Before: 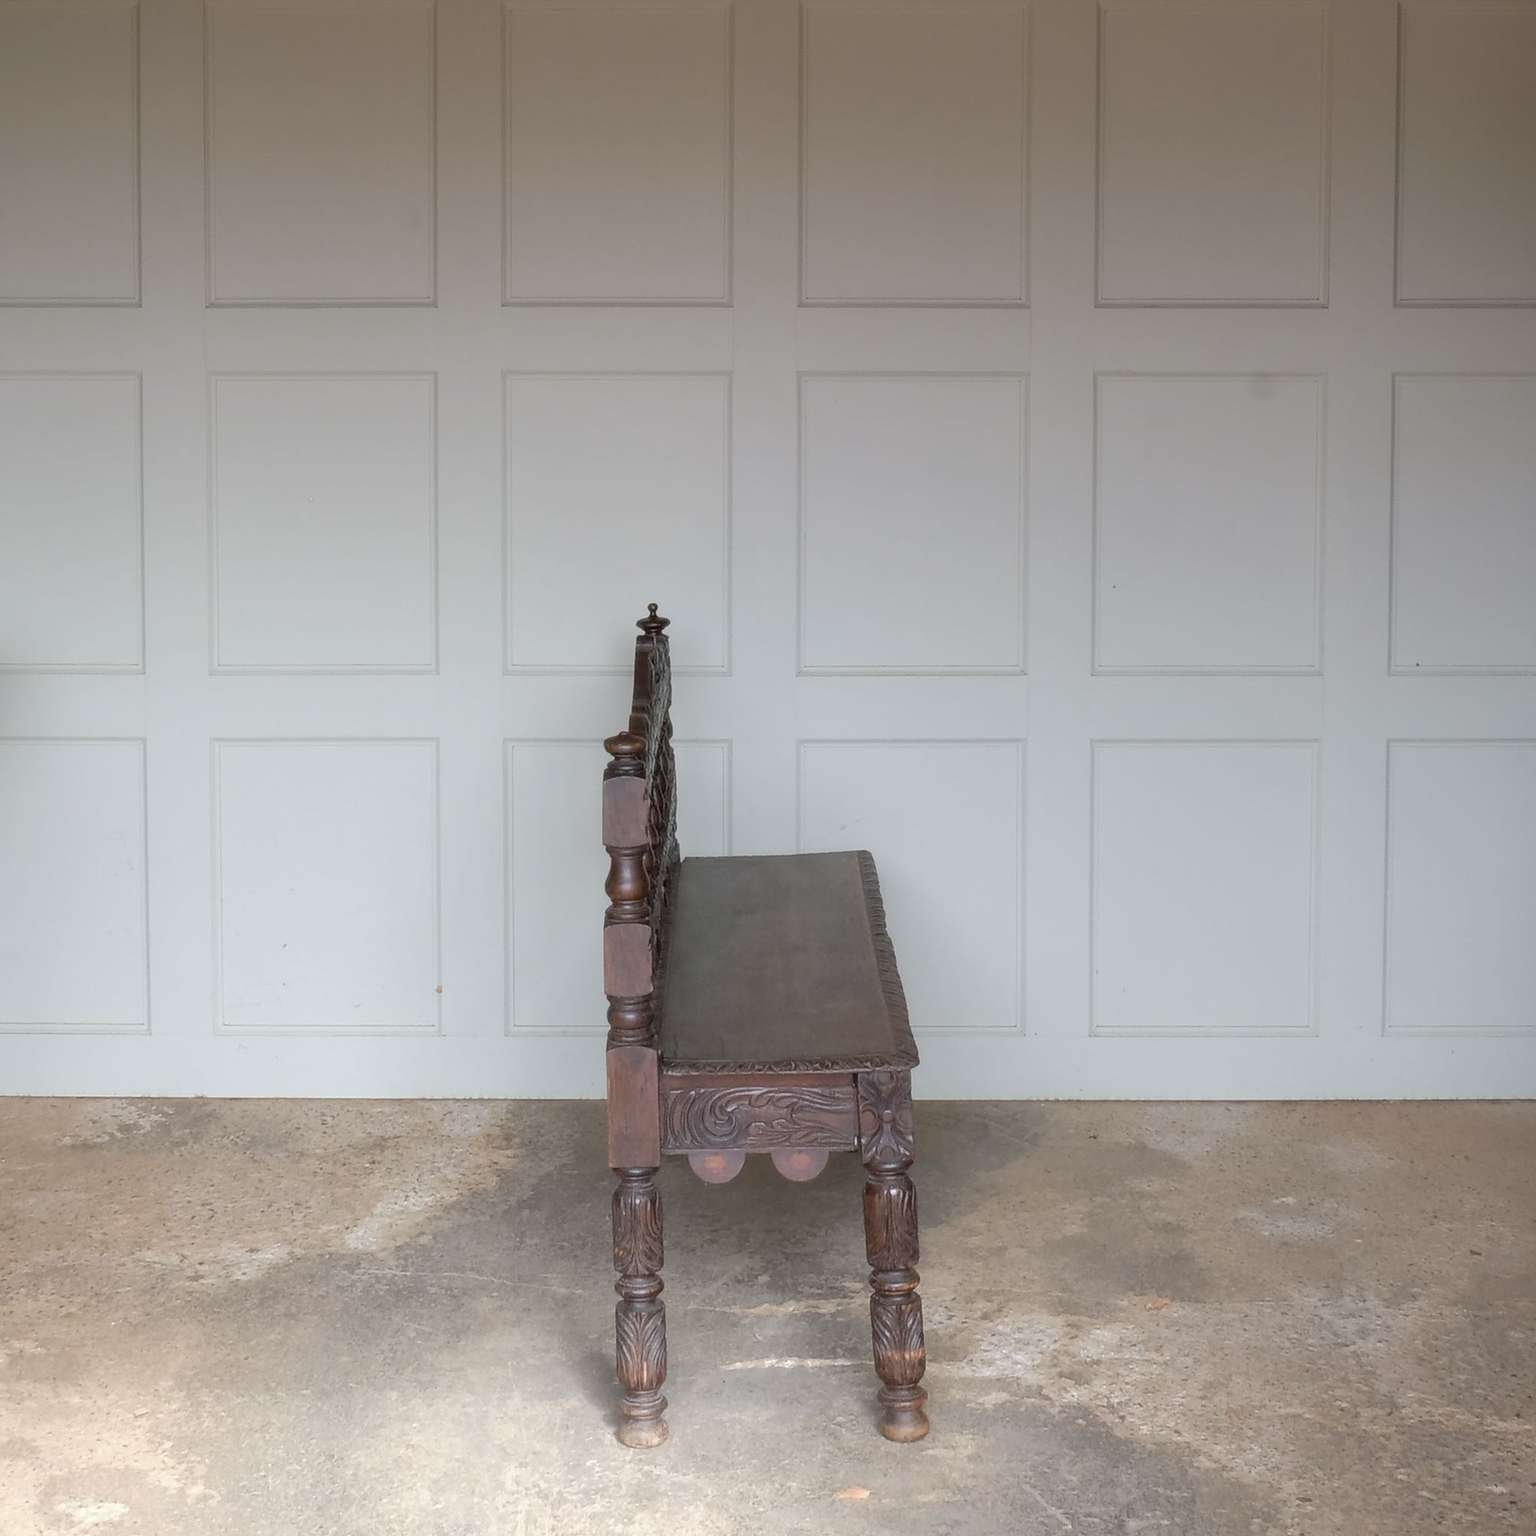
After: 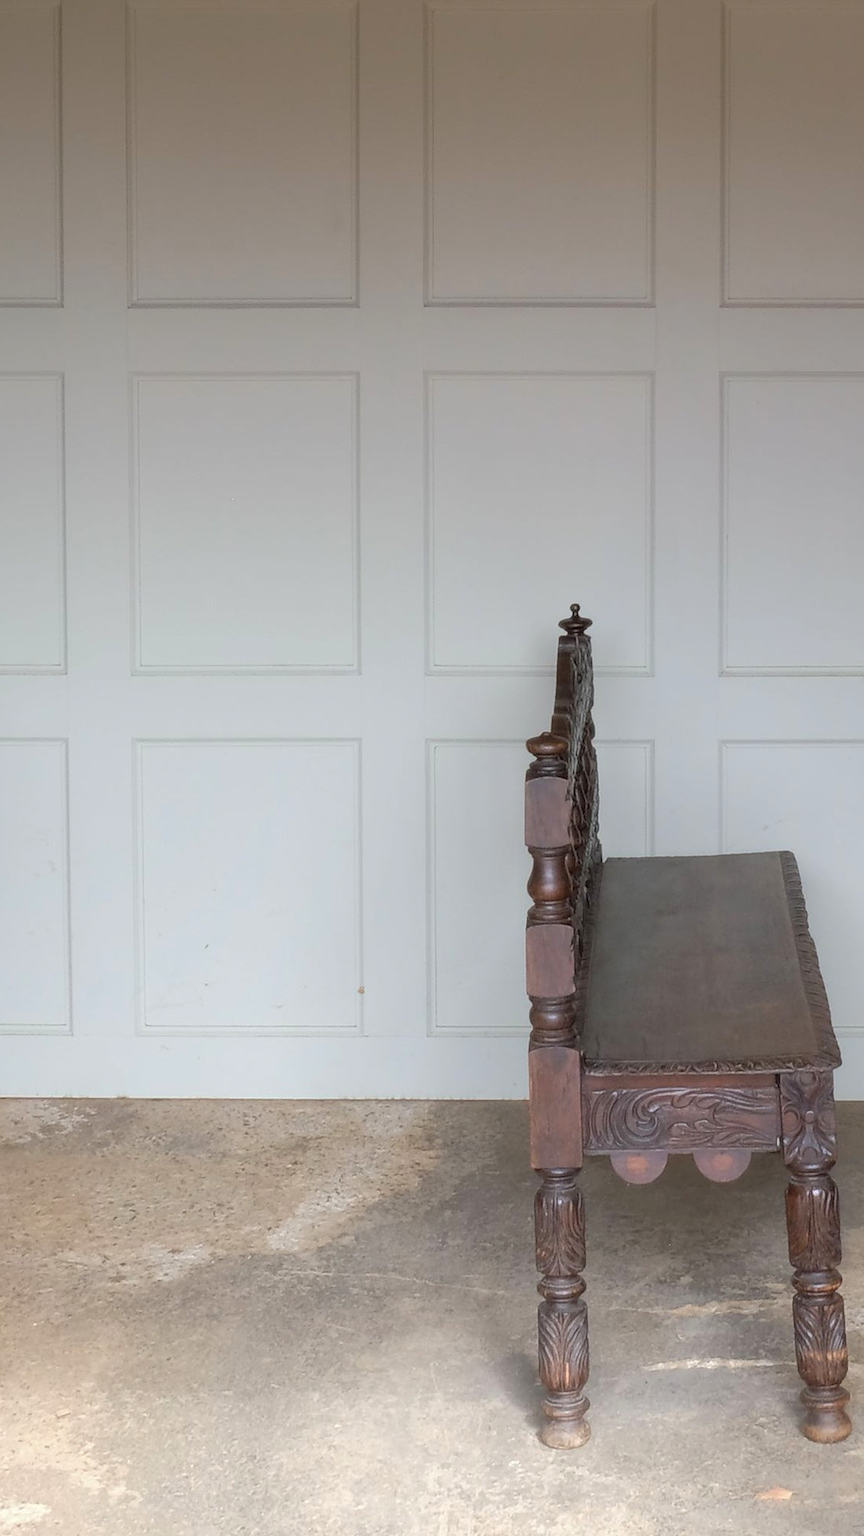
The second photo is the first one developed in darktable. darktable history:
crop: left 5.114%, right 38.589%
color balance rgb: perceptual saturation grading › global saturation 10%, global vibrance 10%
